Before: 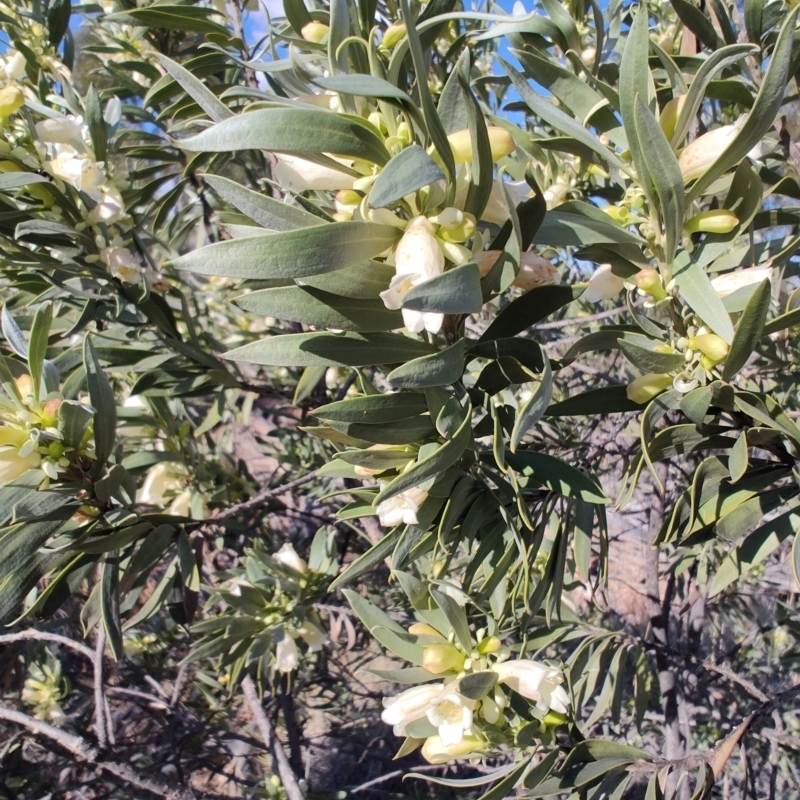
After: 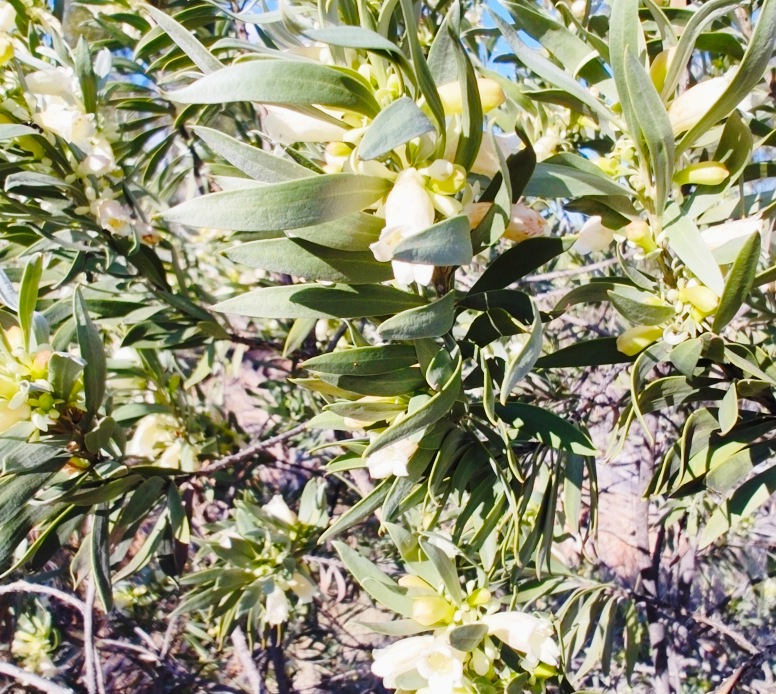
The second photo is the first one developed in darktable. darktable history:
base curve: curves: ch0 [(0, 0) (0.028, 0.03) (0.121, 0.232) (0.46, 0.748) (0.859, 0.968) (1, 1)], preserve colors none
color balance rgb: perceptual saturation grading › global saturation 20.484%, perceptual saturation grading › highlights -19.723%, perceptual saturation grading › shadows 29.368%, contrast -10.33%
crop: left 1.251%, top 6.103%, right 1.647%, bottom 7.125%
